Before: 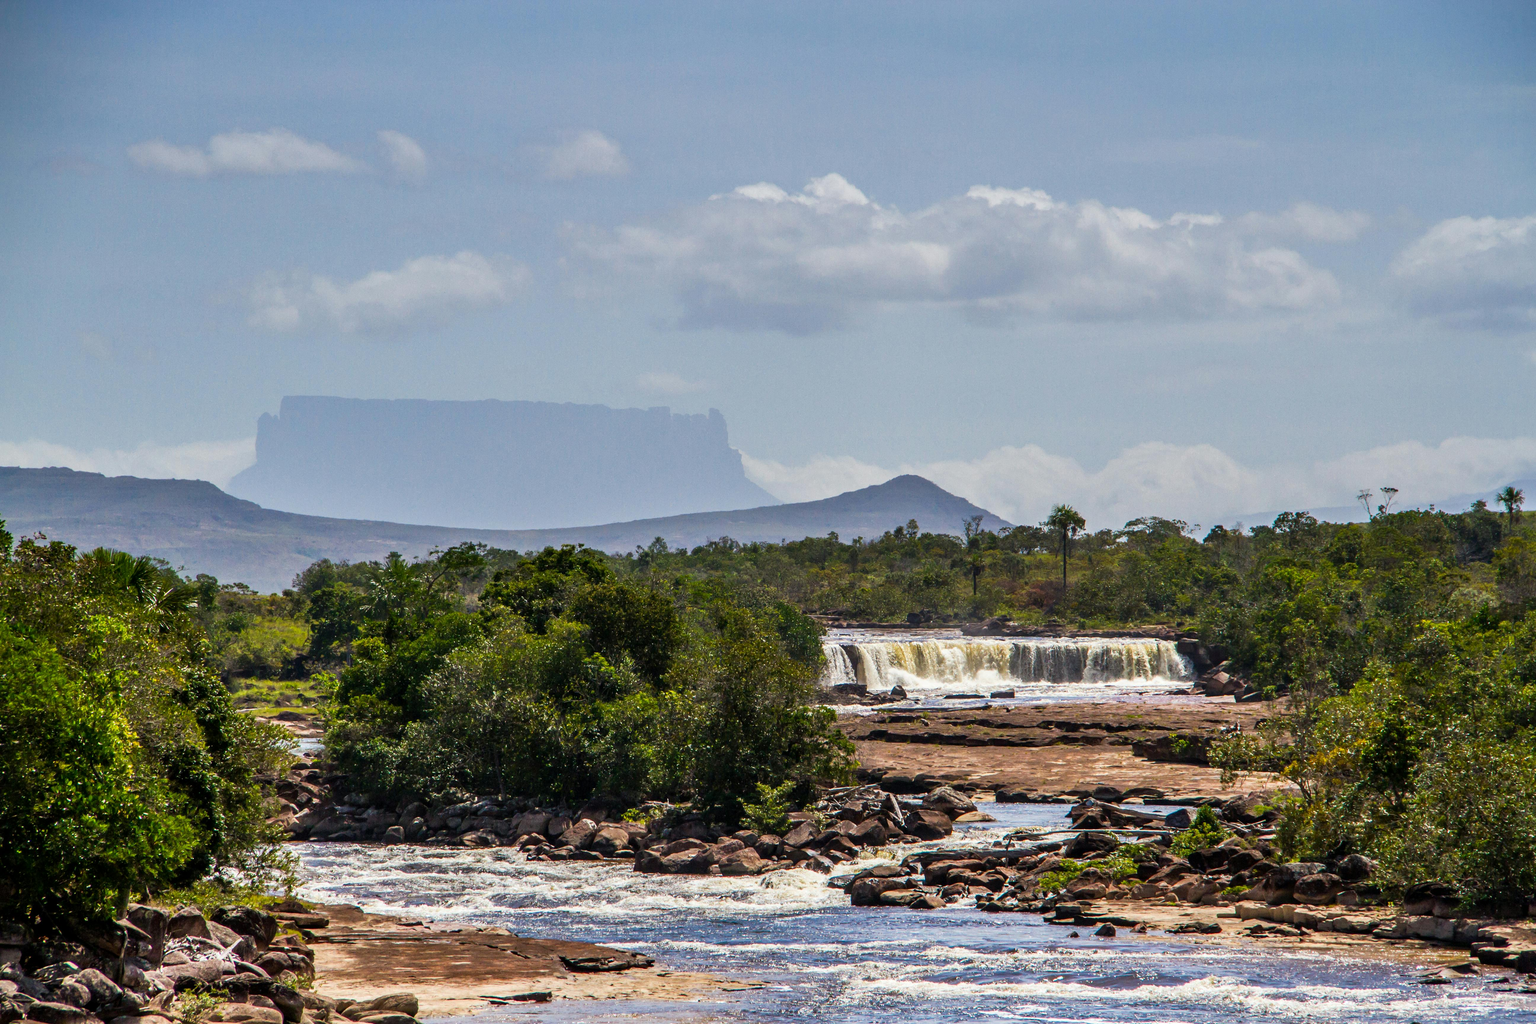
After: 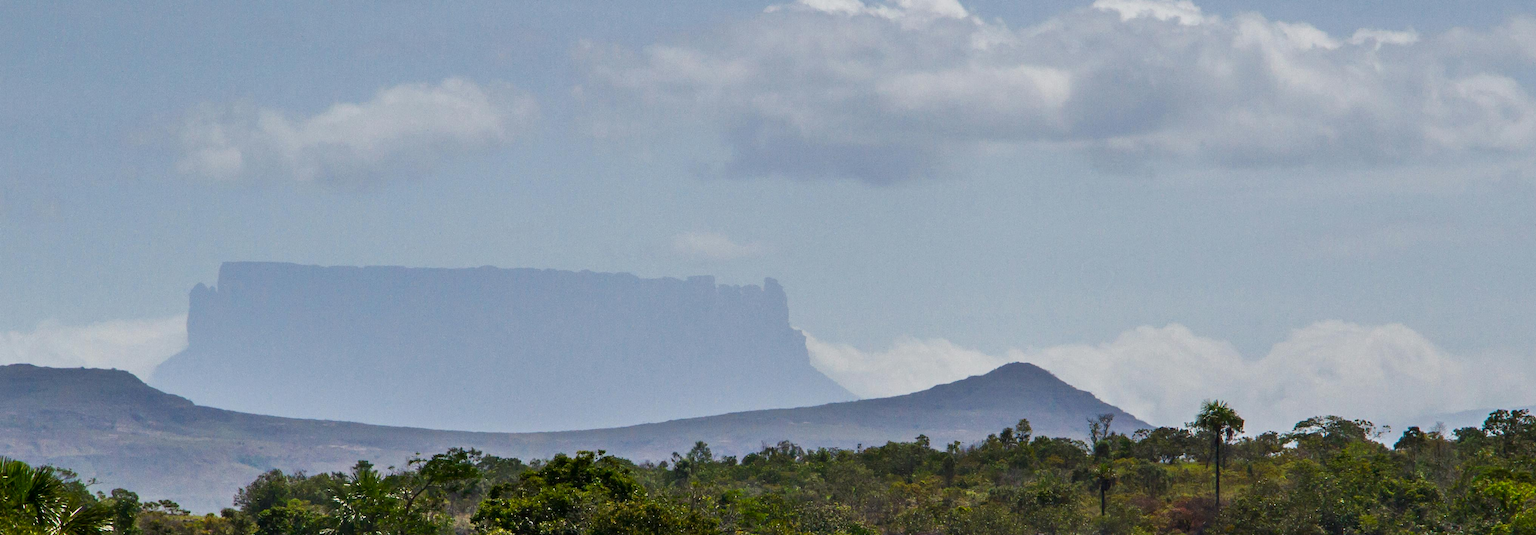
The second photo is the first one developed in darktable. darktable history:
contrast brightness saturation: contrast 0.025, brightness -0.038
crop: left 7.099%, top 18.613%, right 14.381%, bottom 40.334%
